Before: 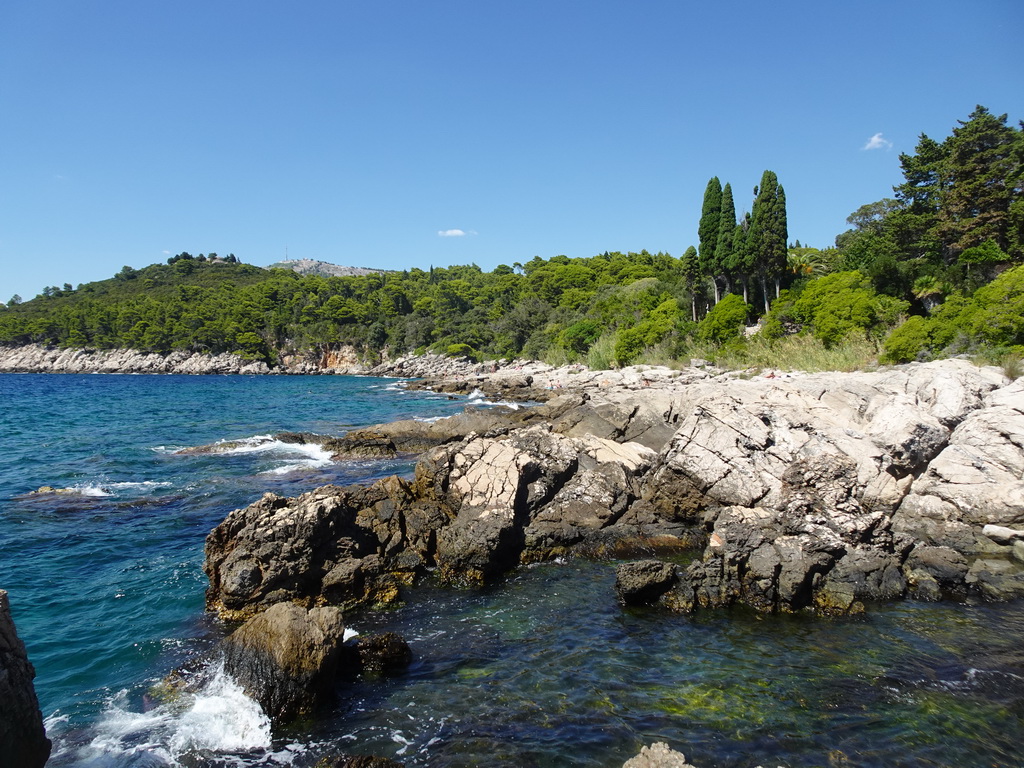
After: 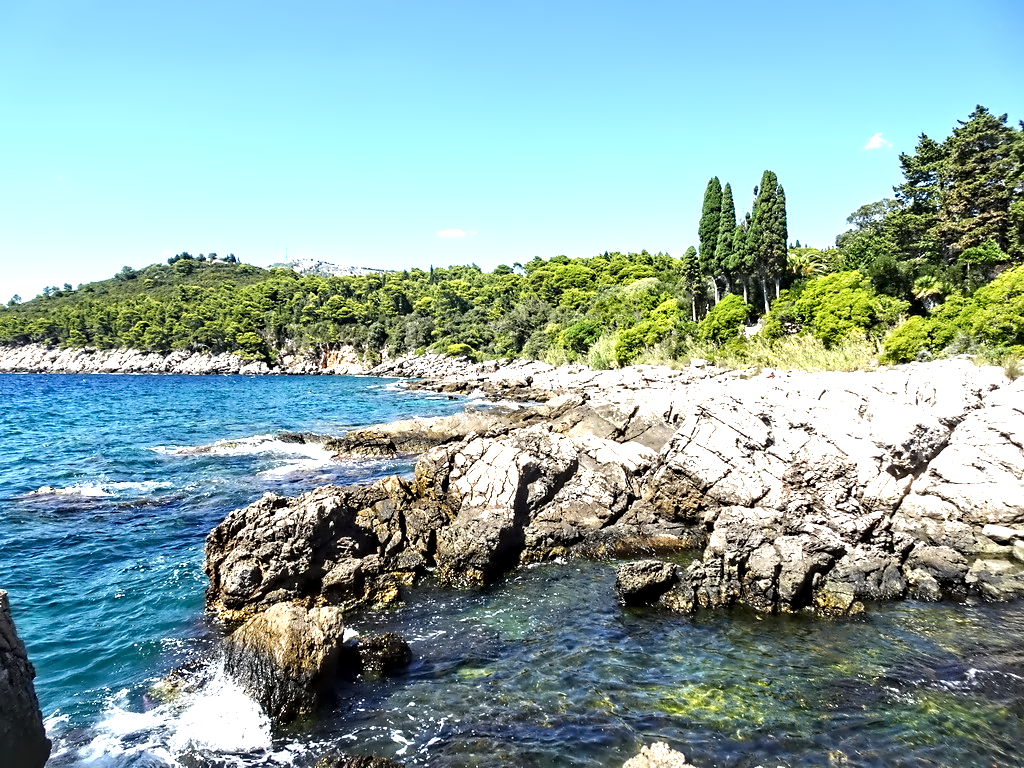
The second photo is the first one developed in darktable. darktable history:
contrast equalizer: octaves 7, y [[0.5, 0.542, 0.583, 0.625, 0.667, 0.708], [0.5 ×6], [0.5 ×6], [0, 0.033, 0.067, 0.1, 0.133, 0.167], [0, 0.05, 0.1, 0.15, 0.2, 0.25]]
exposure: black level correction 0, exposure 1.3 EV, compensate exposure bias true, compensate highlight preservation false
